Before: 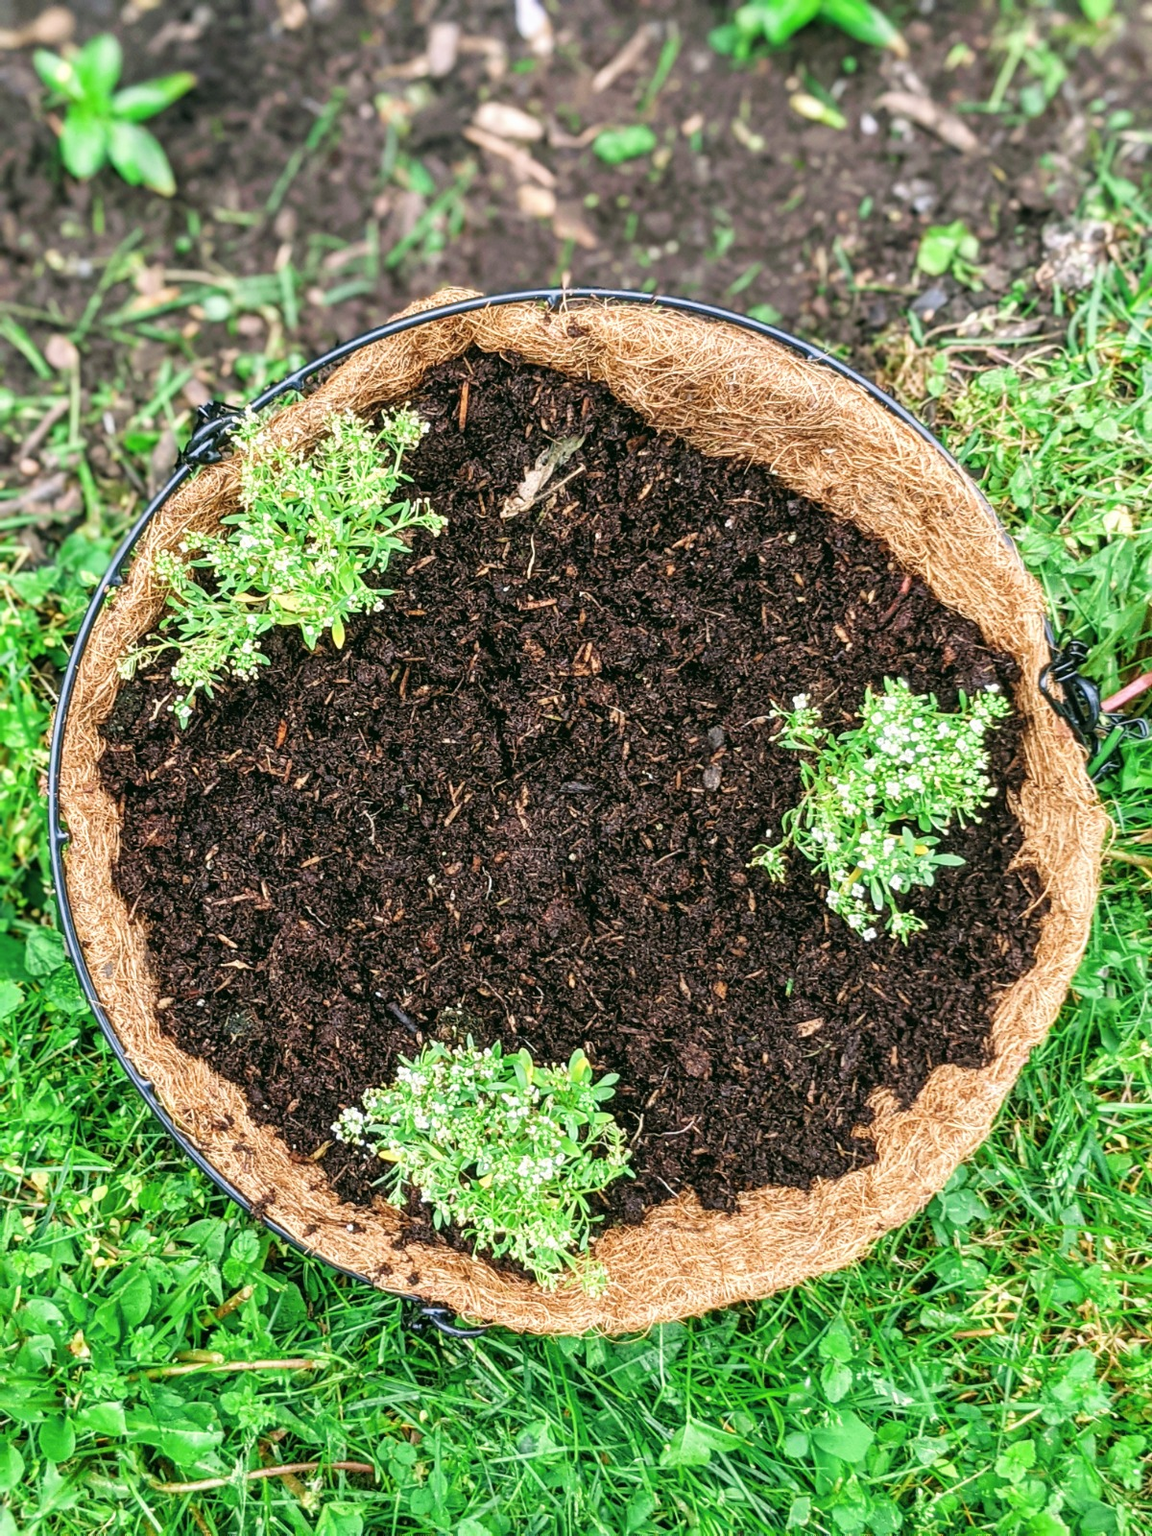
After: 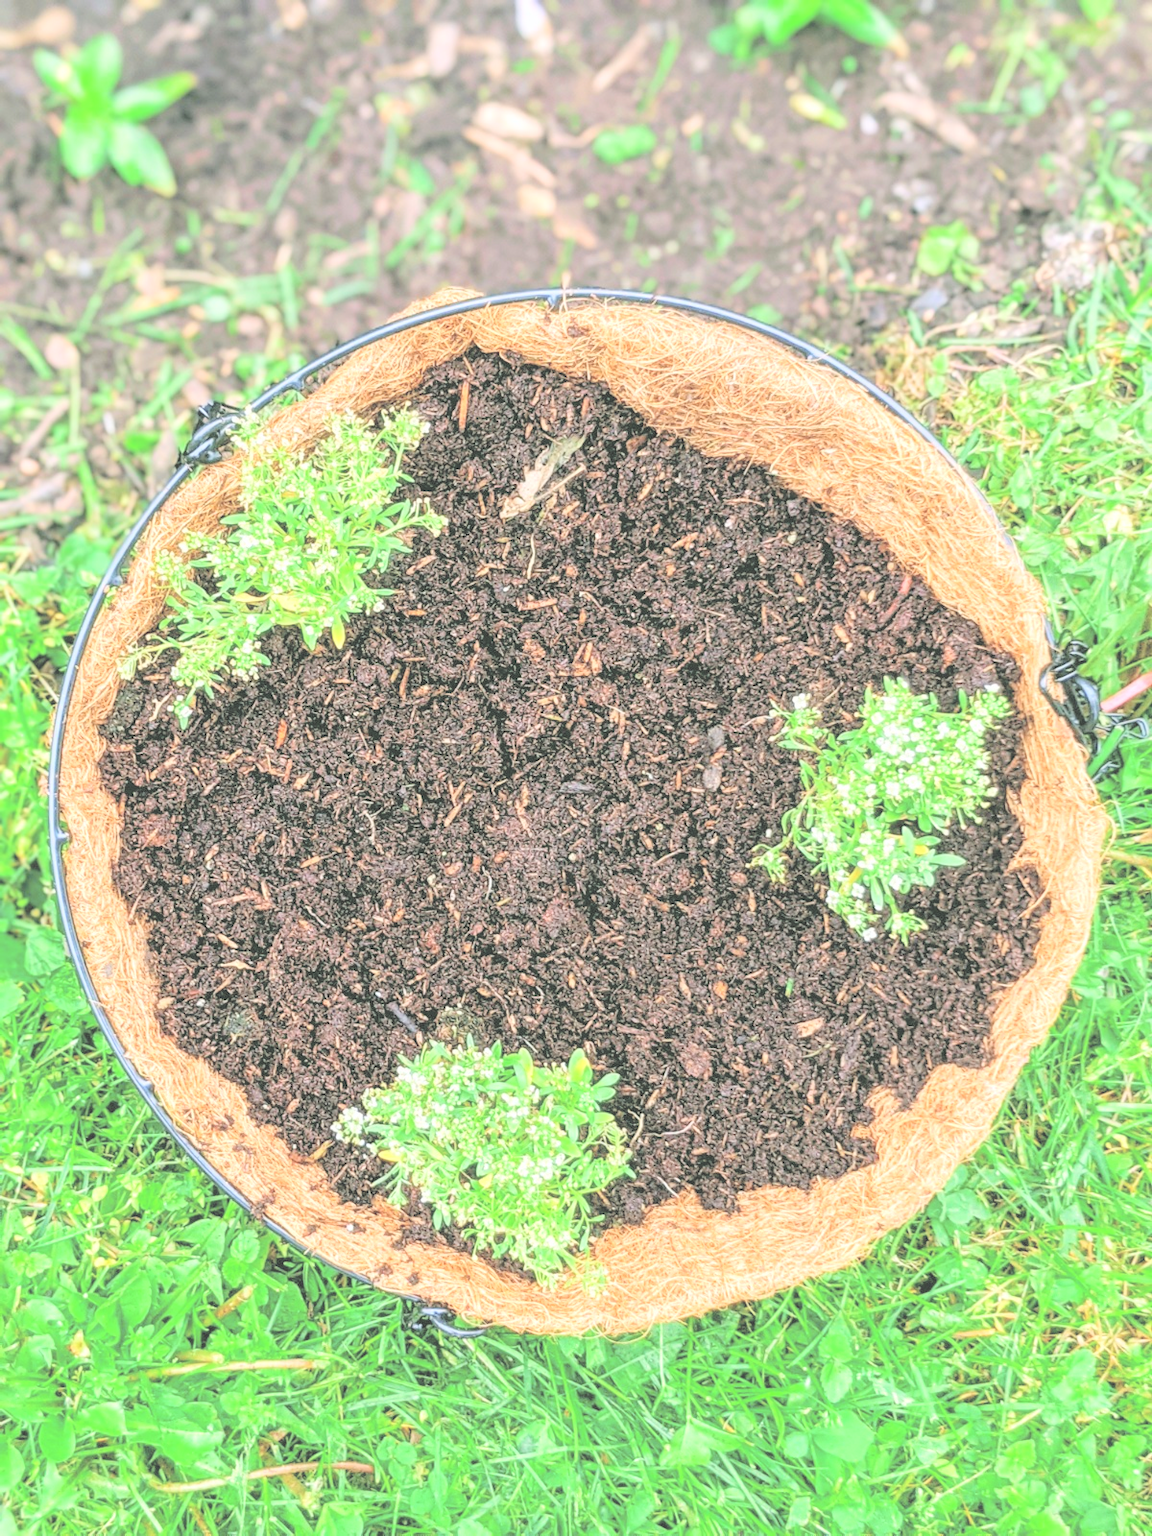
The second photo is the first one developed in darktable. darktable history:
contrast brightness saturation: brightness 0.982
